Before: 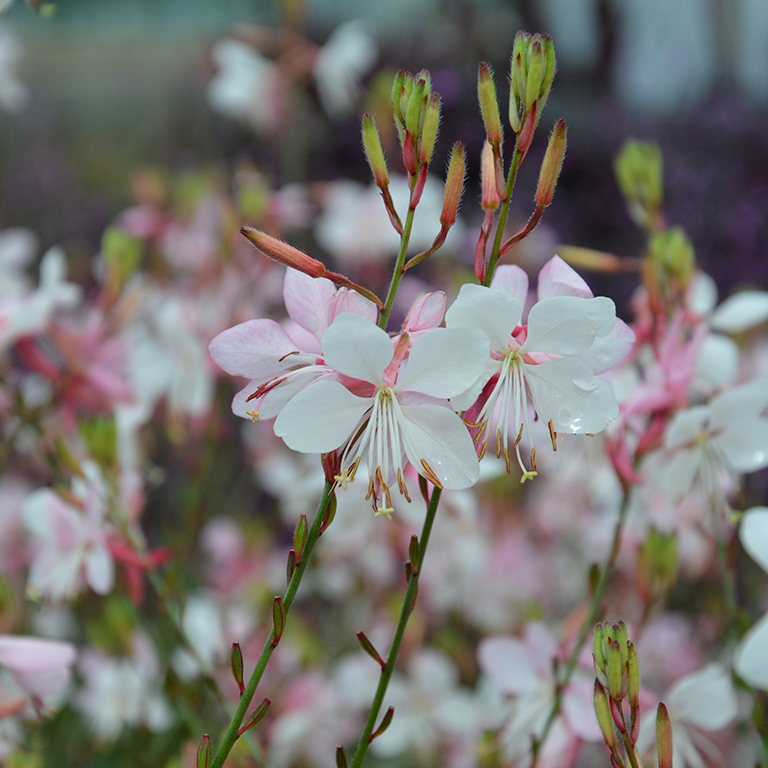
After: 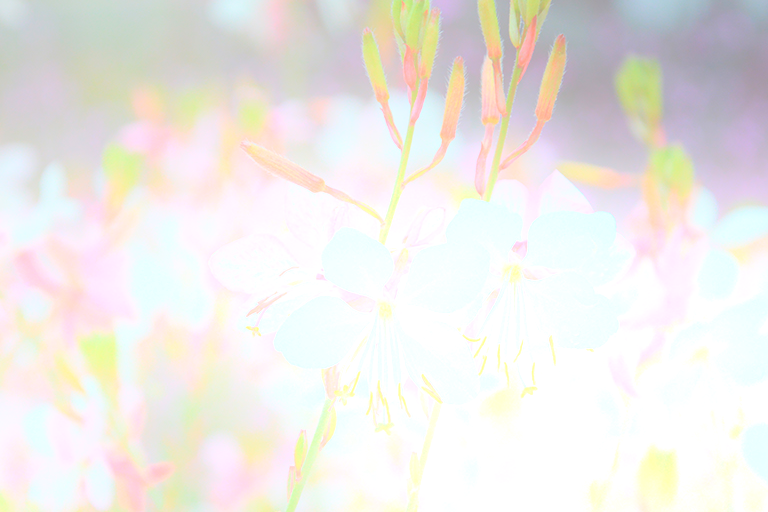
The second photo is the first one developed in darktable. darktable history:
exposure: exposure -0.064 EV, compensate highlight preservation false
crop: top 11.166%, bottom 22.168%
bloom: size 25%, threshold 5%, strength 90%
